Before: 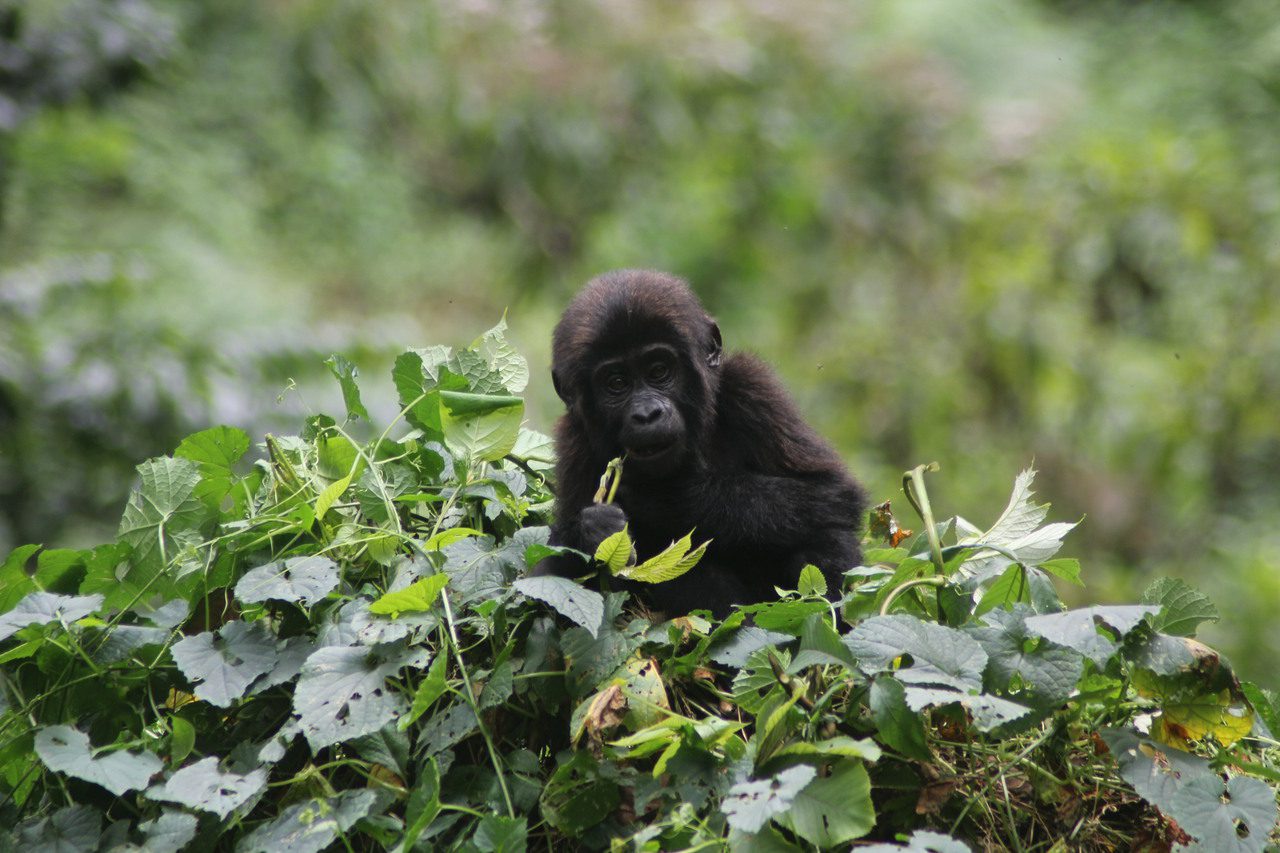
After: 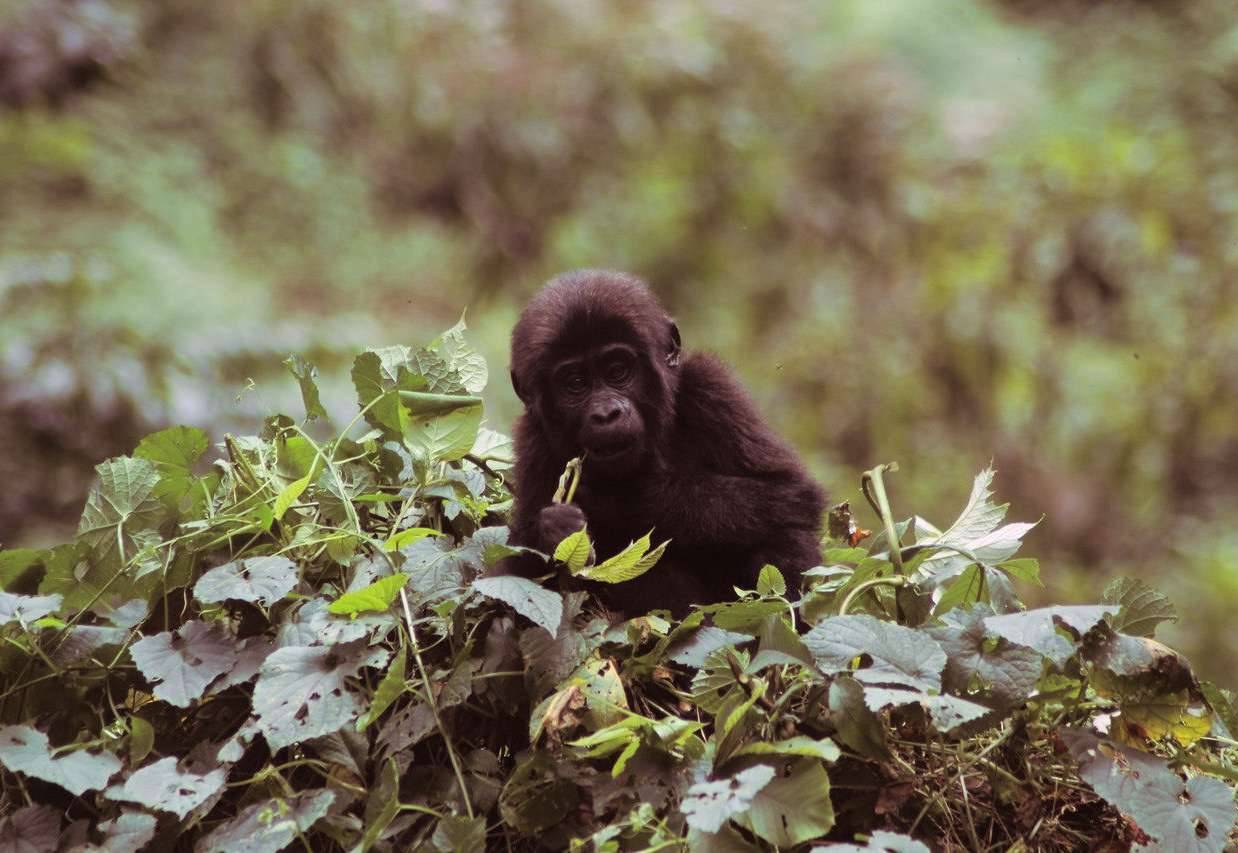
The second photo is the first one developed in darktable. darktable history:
crop and rotate: left 3.238%
split-toning: highlights › hue 298.8°, highlights › saturation 0.73, compress 41.76%
